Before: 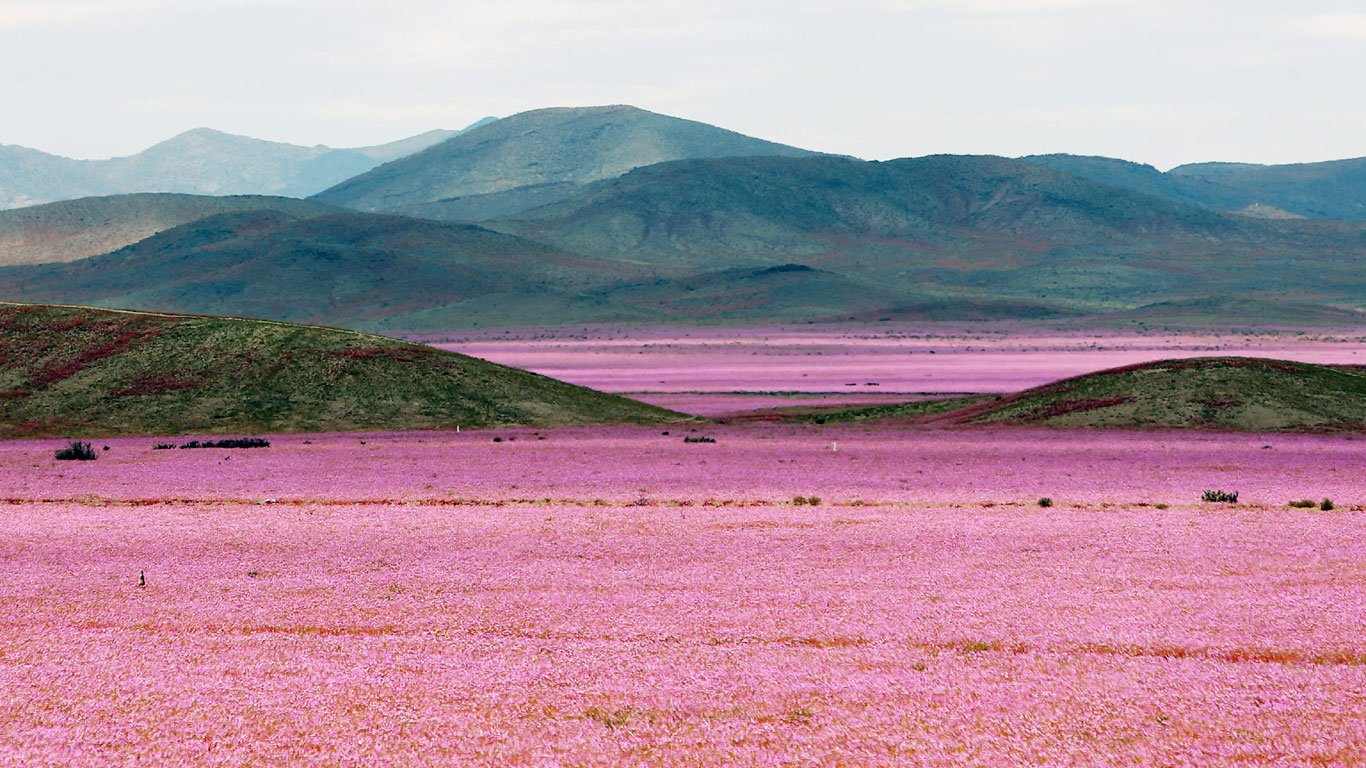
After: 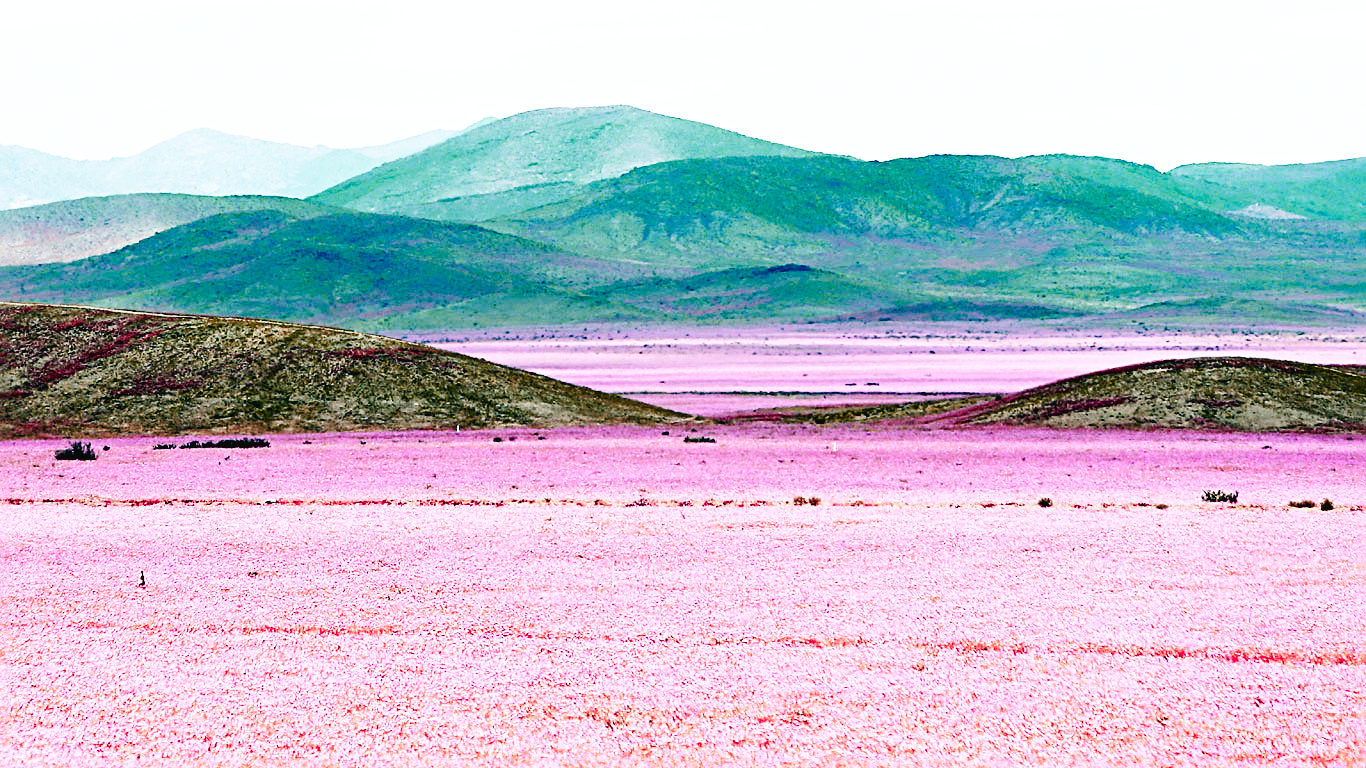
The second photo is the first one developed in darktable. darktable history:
base curve: curves: ch0 [(0, 0.003) (0.001, 0.002) (0.006, 0.004) (0.02, 0.022) (0.048, 0.086) (0.094, 0.234) (0.162, 0.431) (0.258, 0.629) (0.385, 0.8) (0.548, 0.918) (0.751, 0.988) (1, 1)], preserve colors none
color calibration: x 0.37, y 0.377, temperature 4289.93 K
color zones: curves: ch2 [(0, 0.488) (0.143, 0.417) (0.286, 0.212) (0.429, 0.179) (0.571, 0.154) (0.714, 0.415) (0.857, 0.495) (1, 0.488)]
sharpen: radius 4
